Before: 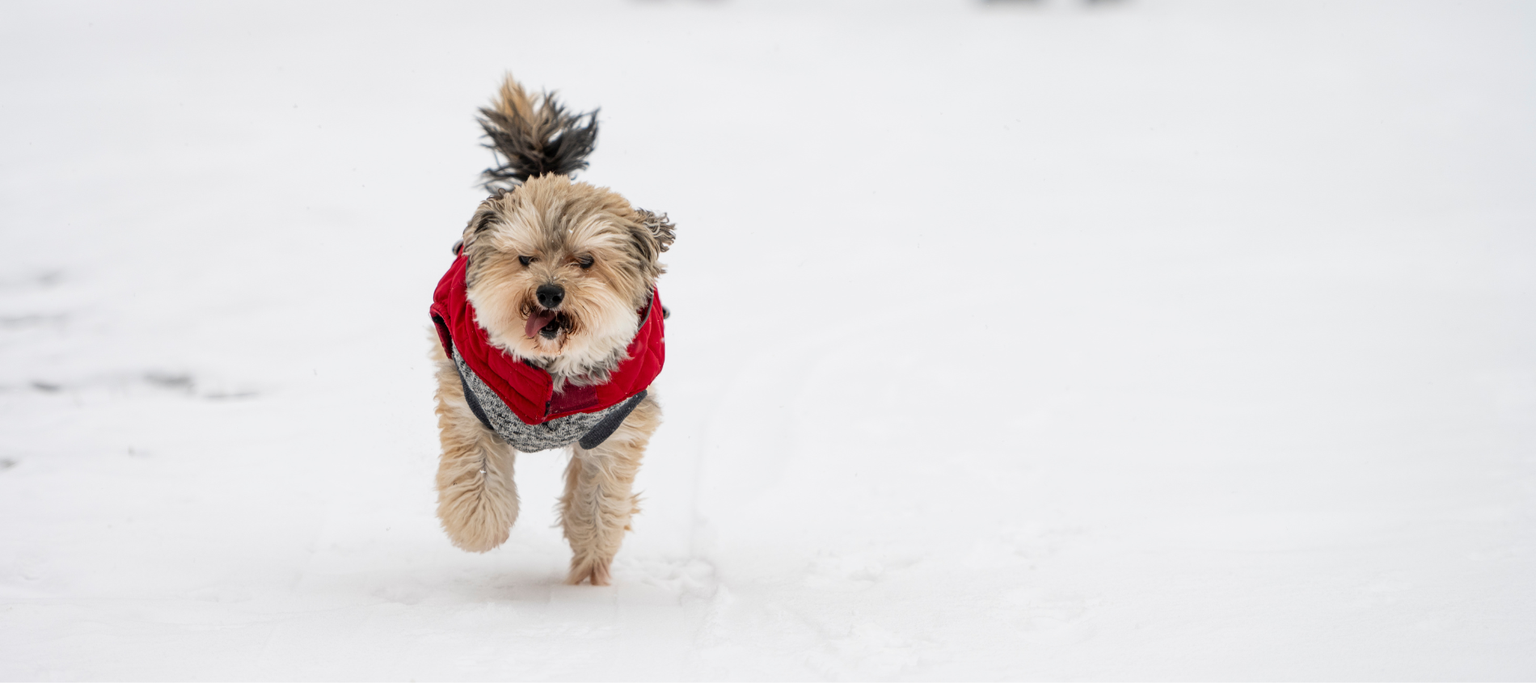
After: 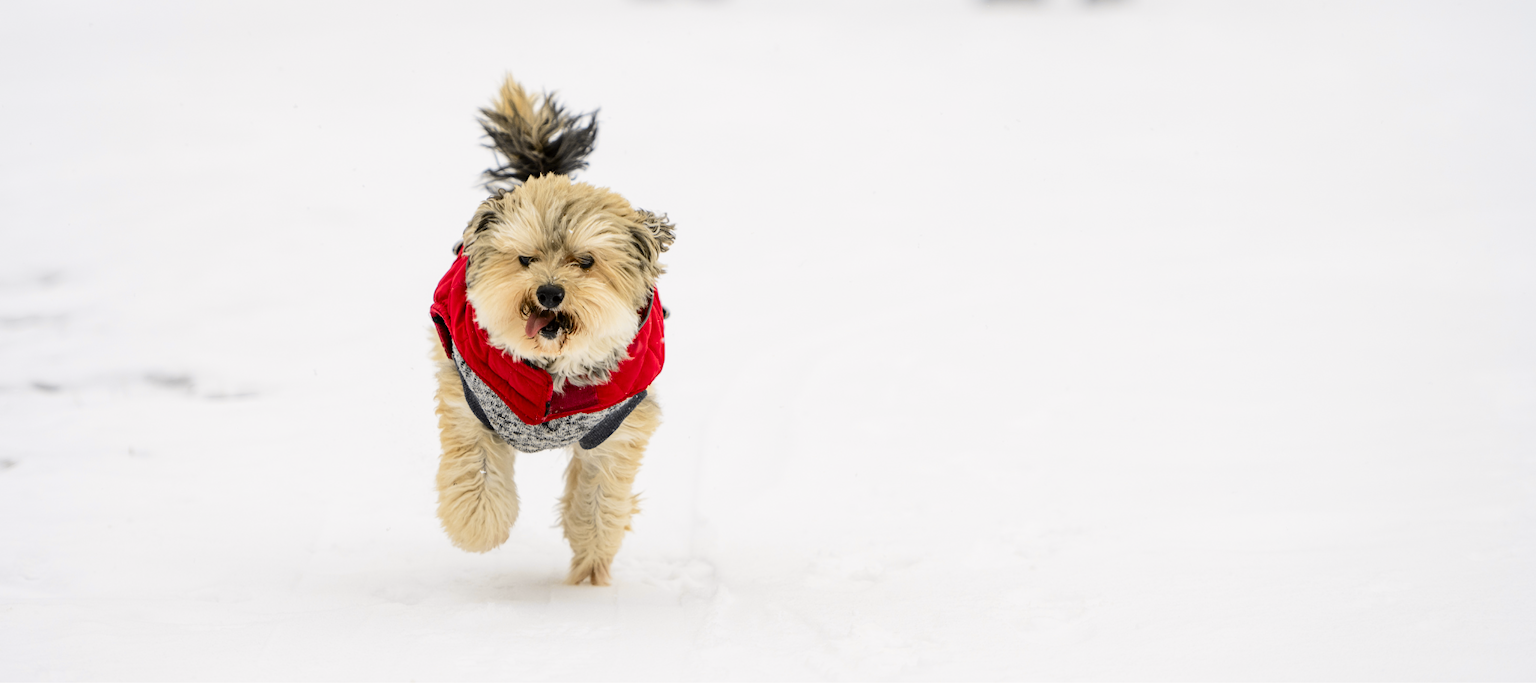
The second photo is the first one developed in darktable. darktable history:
tone curve: curves: ch0 [(0, 0) (0.239, 0.248) (0.508, 0.606) (0.828, 0.878) (1, 1)]; ch1 [(0, 0) (0.401, 0.42) (0.45, 0.464) (0.492, 0.498) (0.511, 0.507) (0.561, 0.549) (0.688, 0.726) (1, 1)]; ch2 [(0, 0) (0.411, 0.433) (0.5, 0.504) (0.545, 0.574) (1, 1)], color space Lab, independent channels, preserve colors none
